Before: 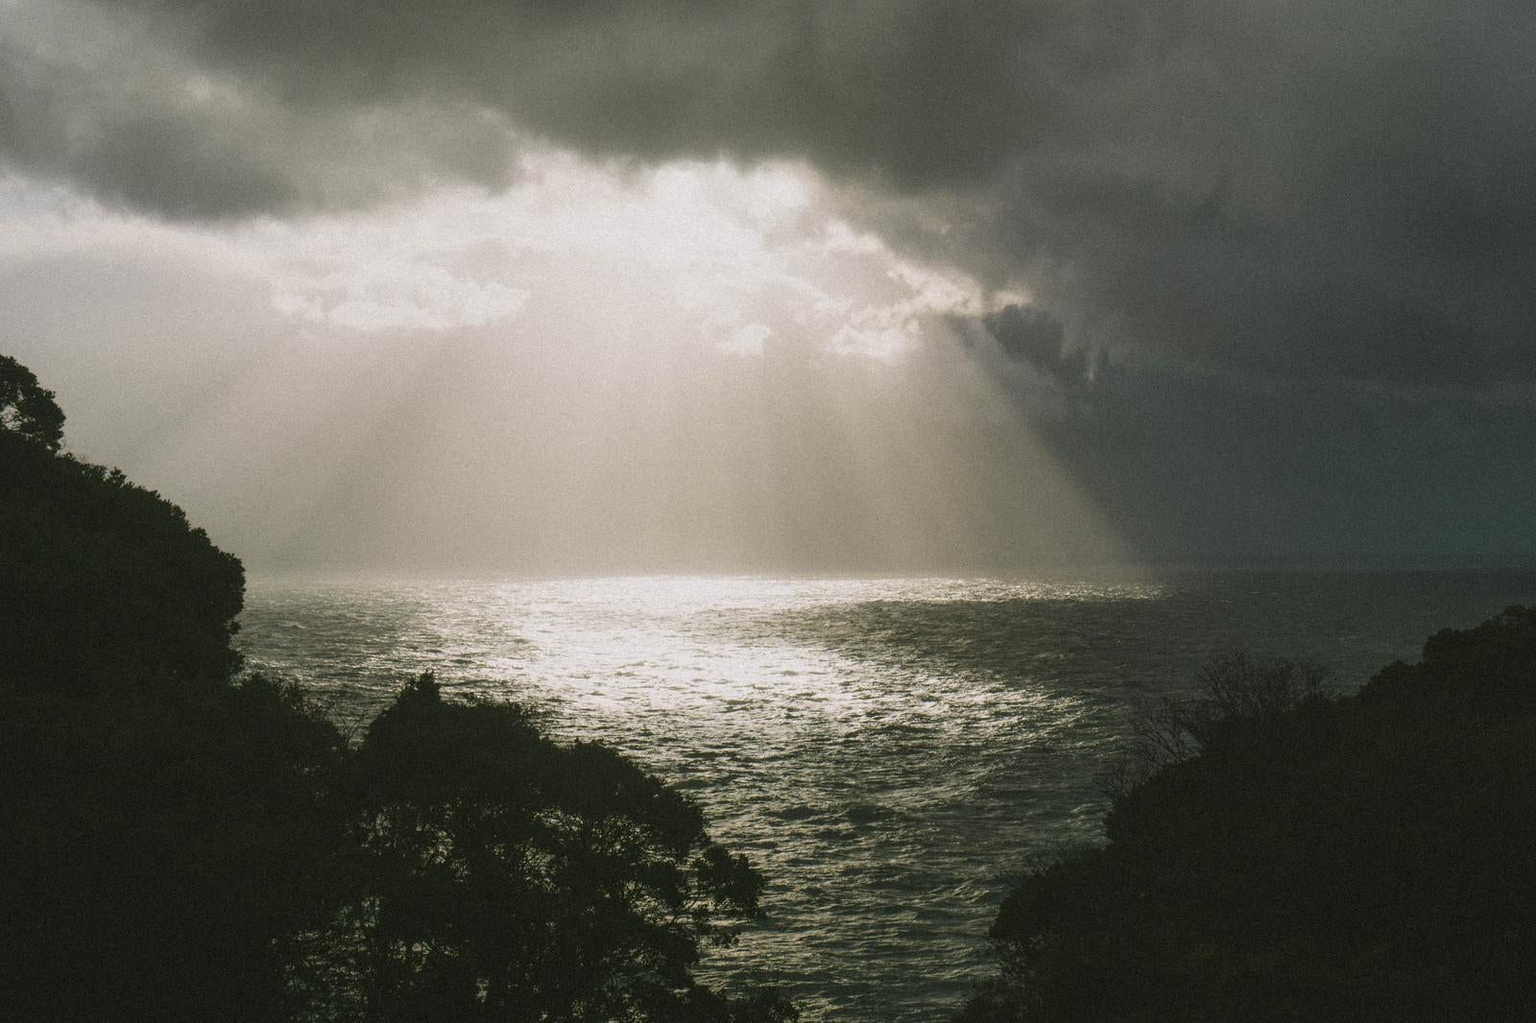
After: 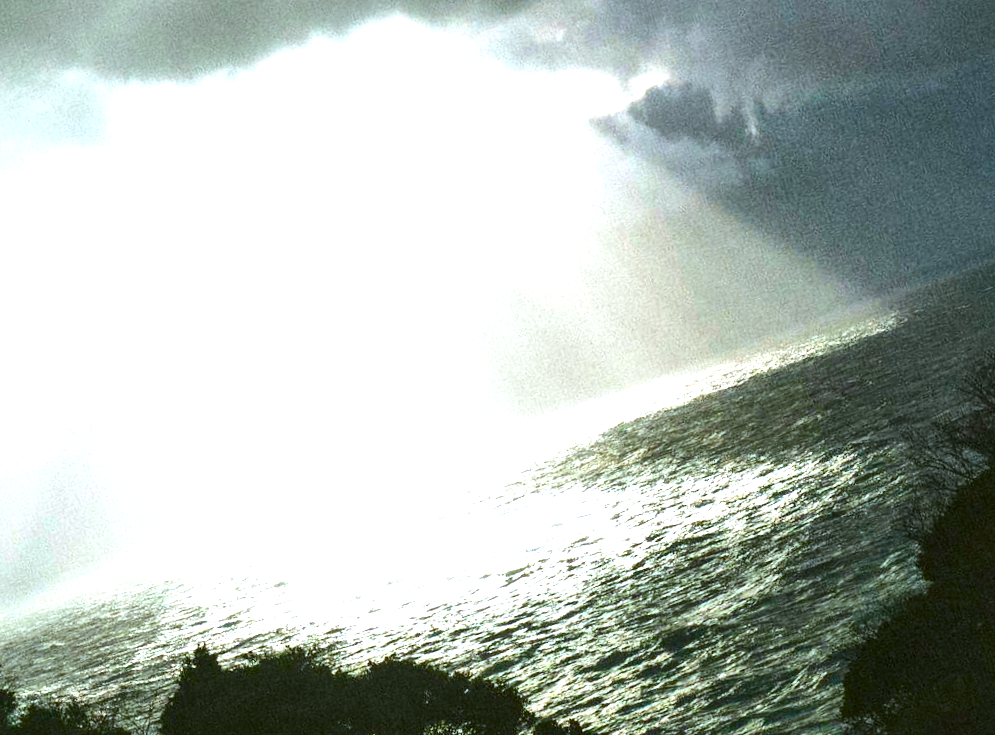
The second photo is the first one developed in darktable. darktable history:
exposure: black level correction 0.001, exposure 1.636 EV, compensate highlight preservation false
color balance rgb: perceptual saturation grading › global saturation 0.605%, global vibrance 50.359%
tone equalizer: edges refinement/feathering 500, mask exposure compensation -1.57 EV, preserve details no
color correction: highlights a* 6.75, highlights b* 7.91, shadows a* 6, shadows b* 7.46, saturation 0.893
crop and rotate: angle 18.9°, left 6.987%, right 3.918%, bottom 1.144%
local contrast: mode bilateral grid, contrast 20, coarseness 50, detail 150%, midtone range 0.2
contrast brightness saturation: contrast 0.19, brightness -0.114, saturation 0.214
color calibration: x 0.383, y 0.371, temperature 3926.18 K
